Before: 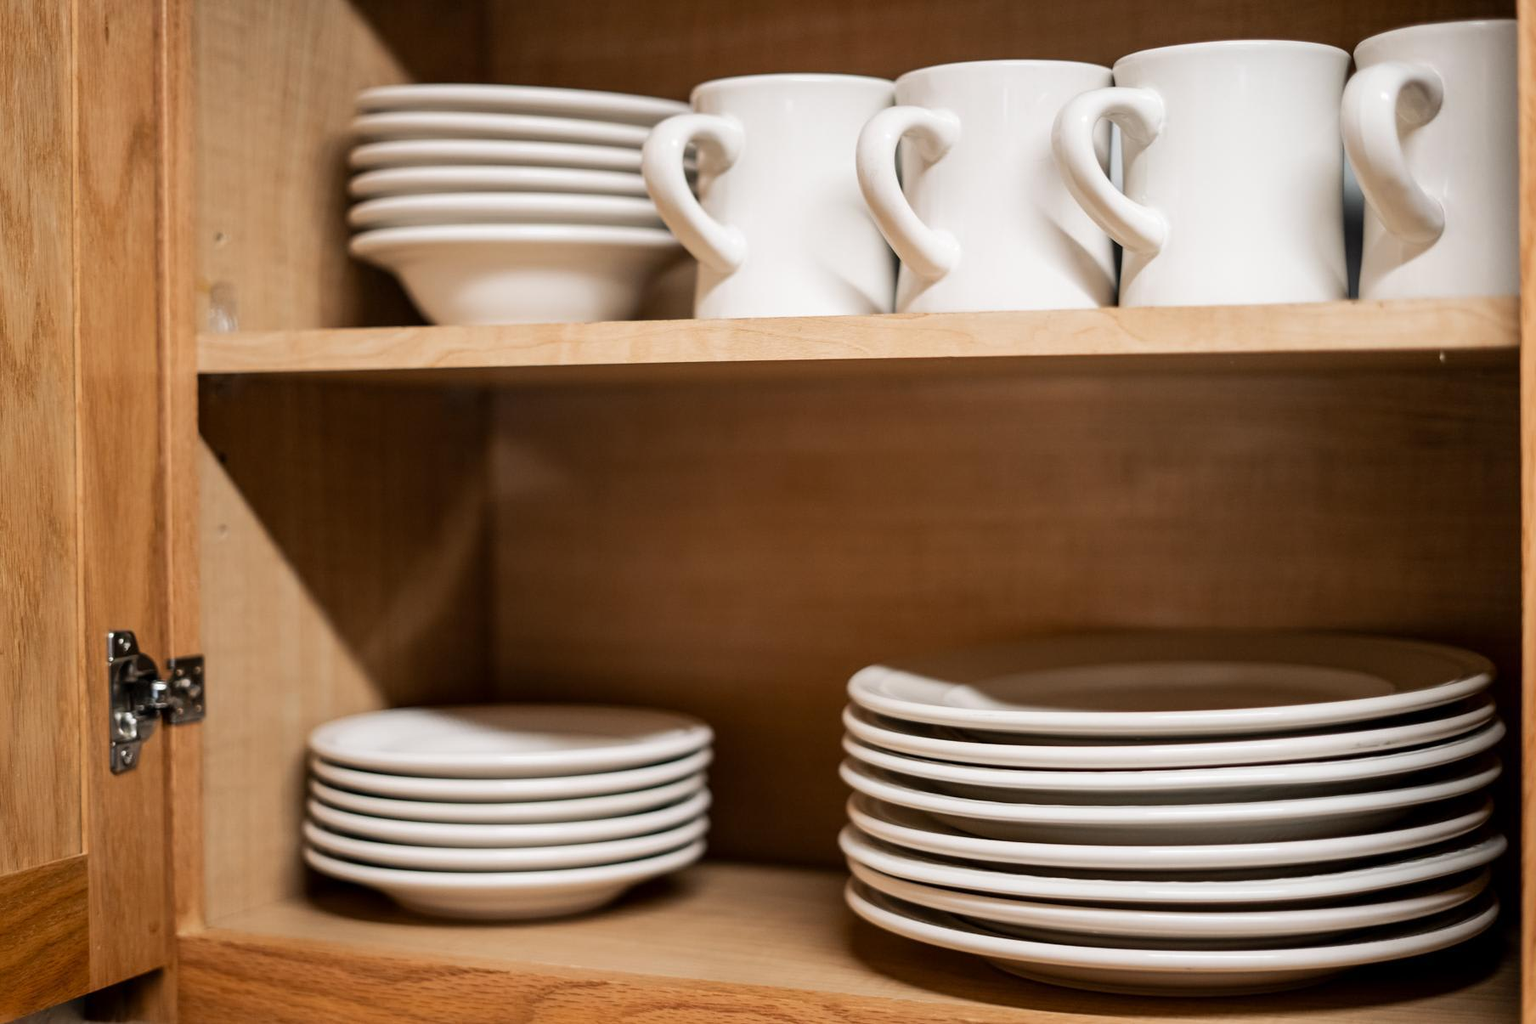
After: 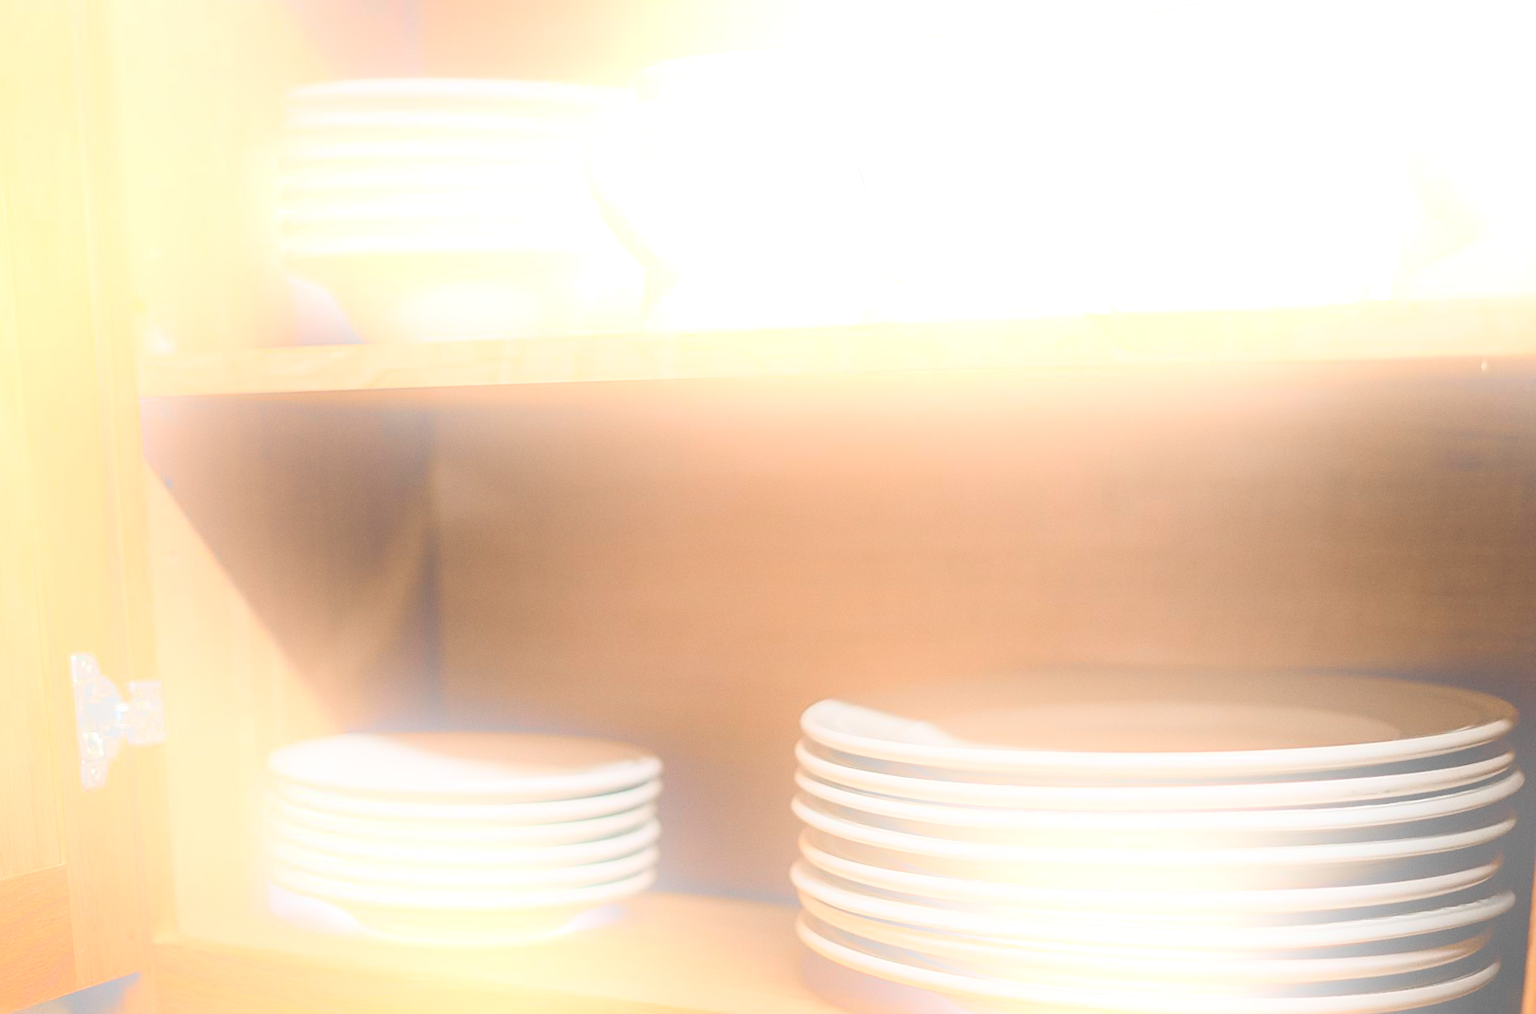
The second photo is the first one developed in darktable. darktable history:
shadows and highlights: radius 108.52, shadows 40.68, highlights -72.88, low approximation 0.01, soften with gaussian
rotate and perspective: rotation 0.062°, lens shift (vertical) 0.115, lens shift (horizontal) -0.133, crop left 0.047, crop right 0.94, crop top 0.061, crop bottom 0.94
grain: coarseness 0.09 ISO, strength 10%
sharpen: radius 1.4, amount 1.25, threshold 0.7
bloom: size 25%, threshold 5%, strength 90%
